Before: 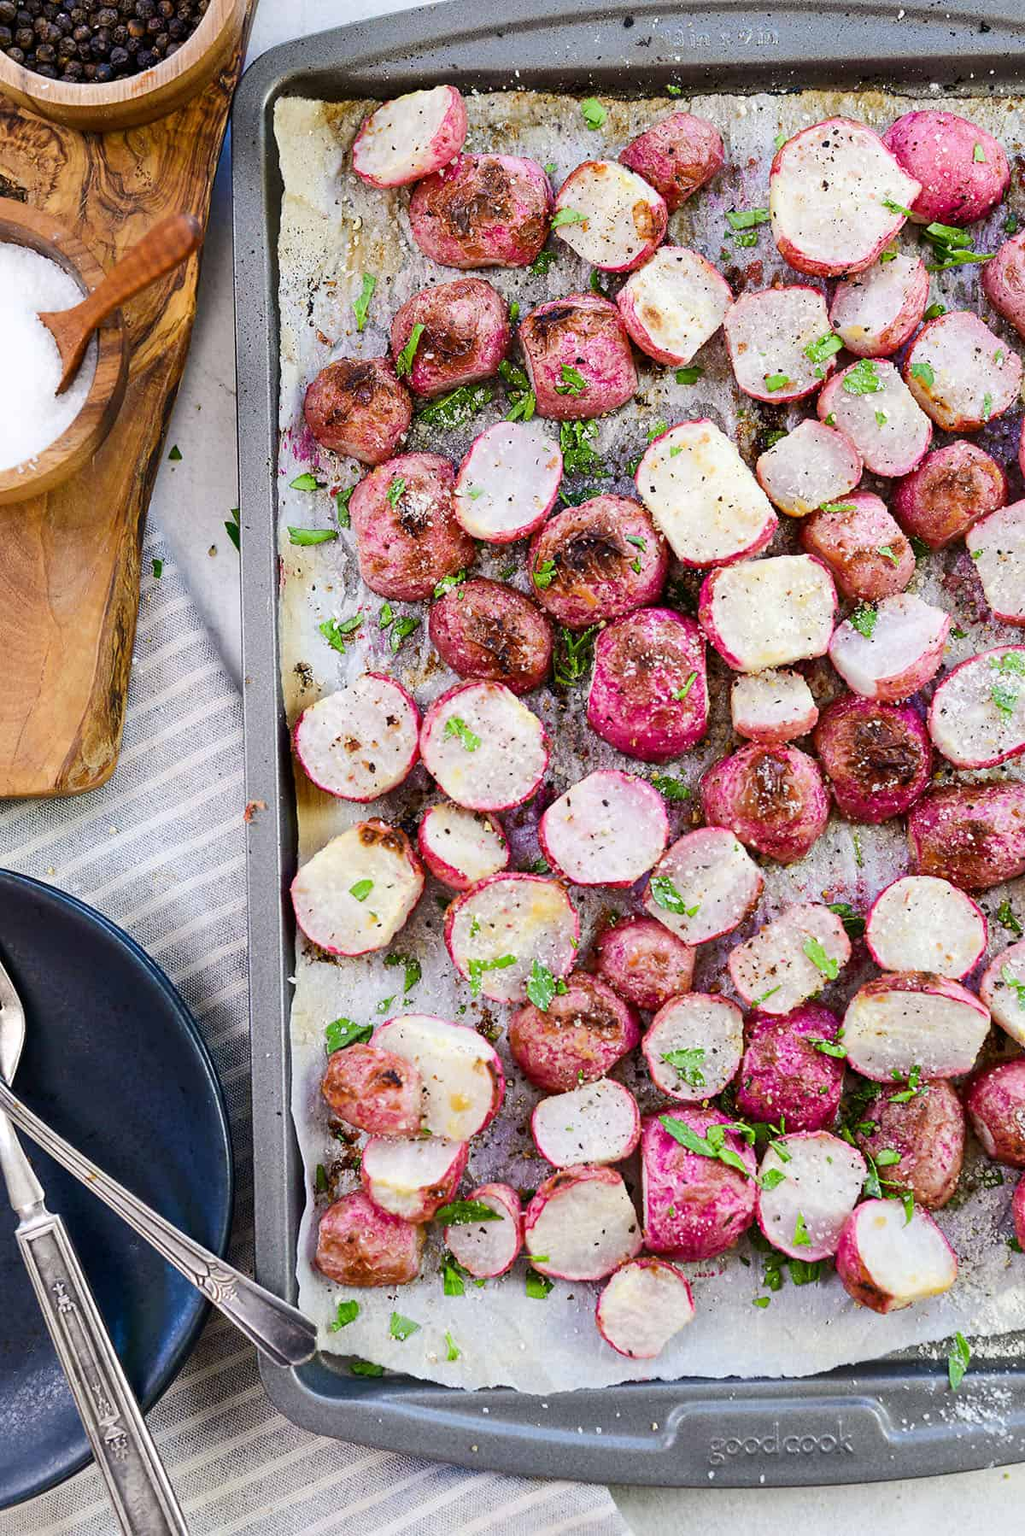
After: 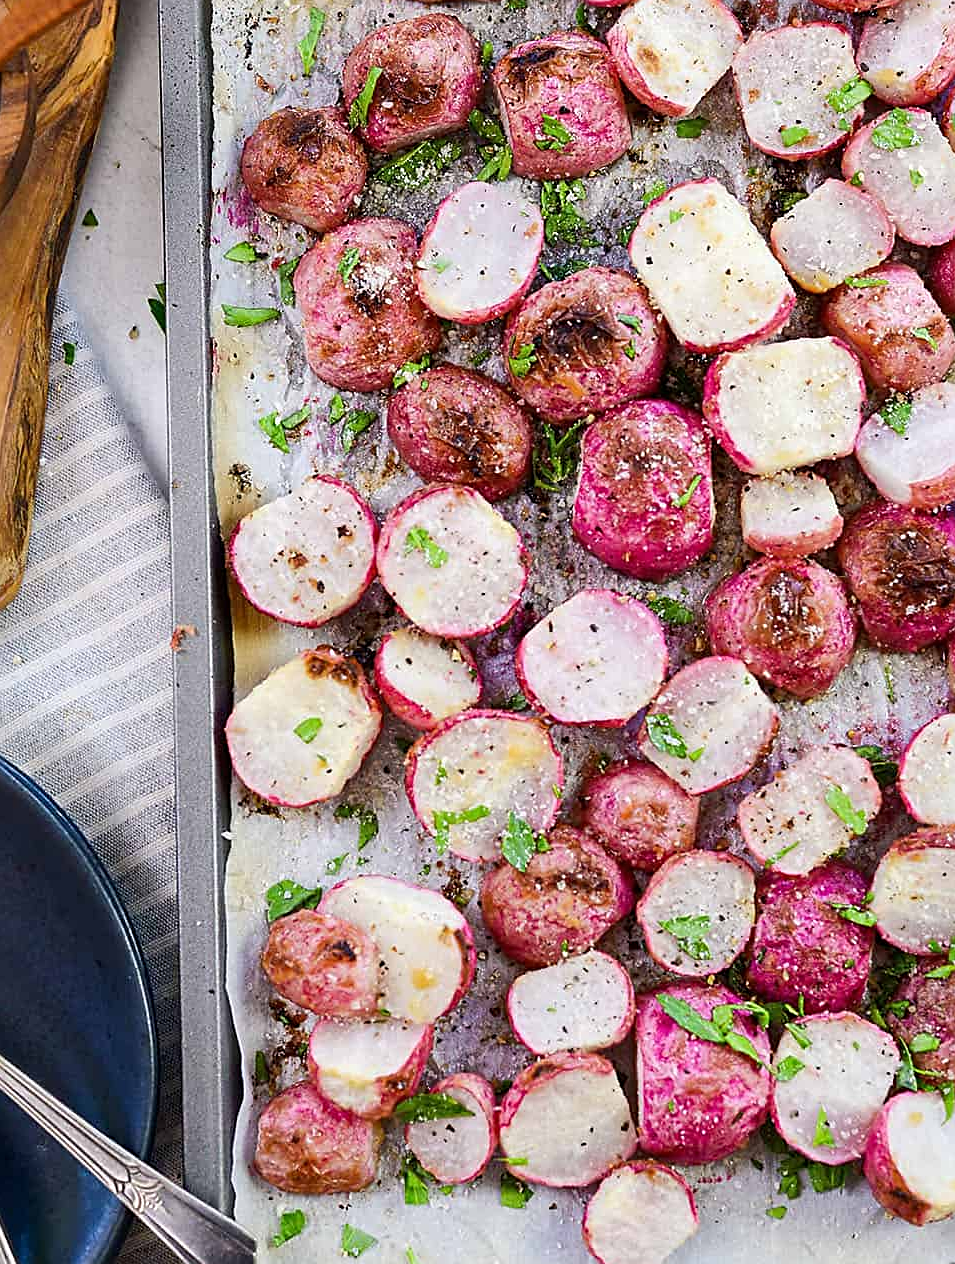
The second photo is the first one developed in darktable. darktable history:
sharpen: on, module defaults
crop: left 9.646%, top 17.356%, right 10.763%, bottom 12.311%
